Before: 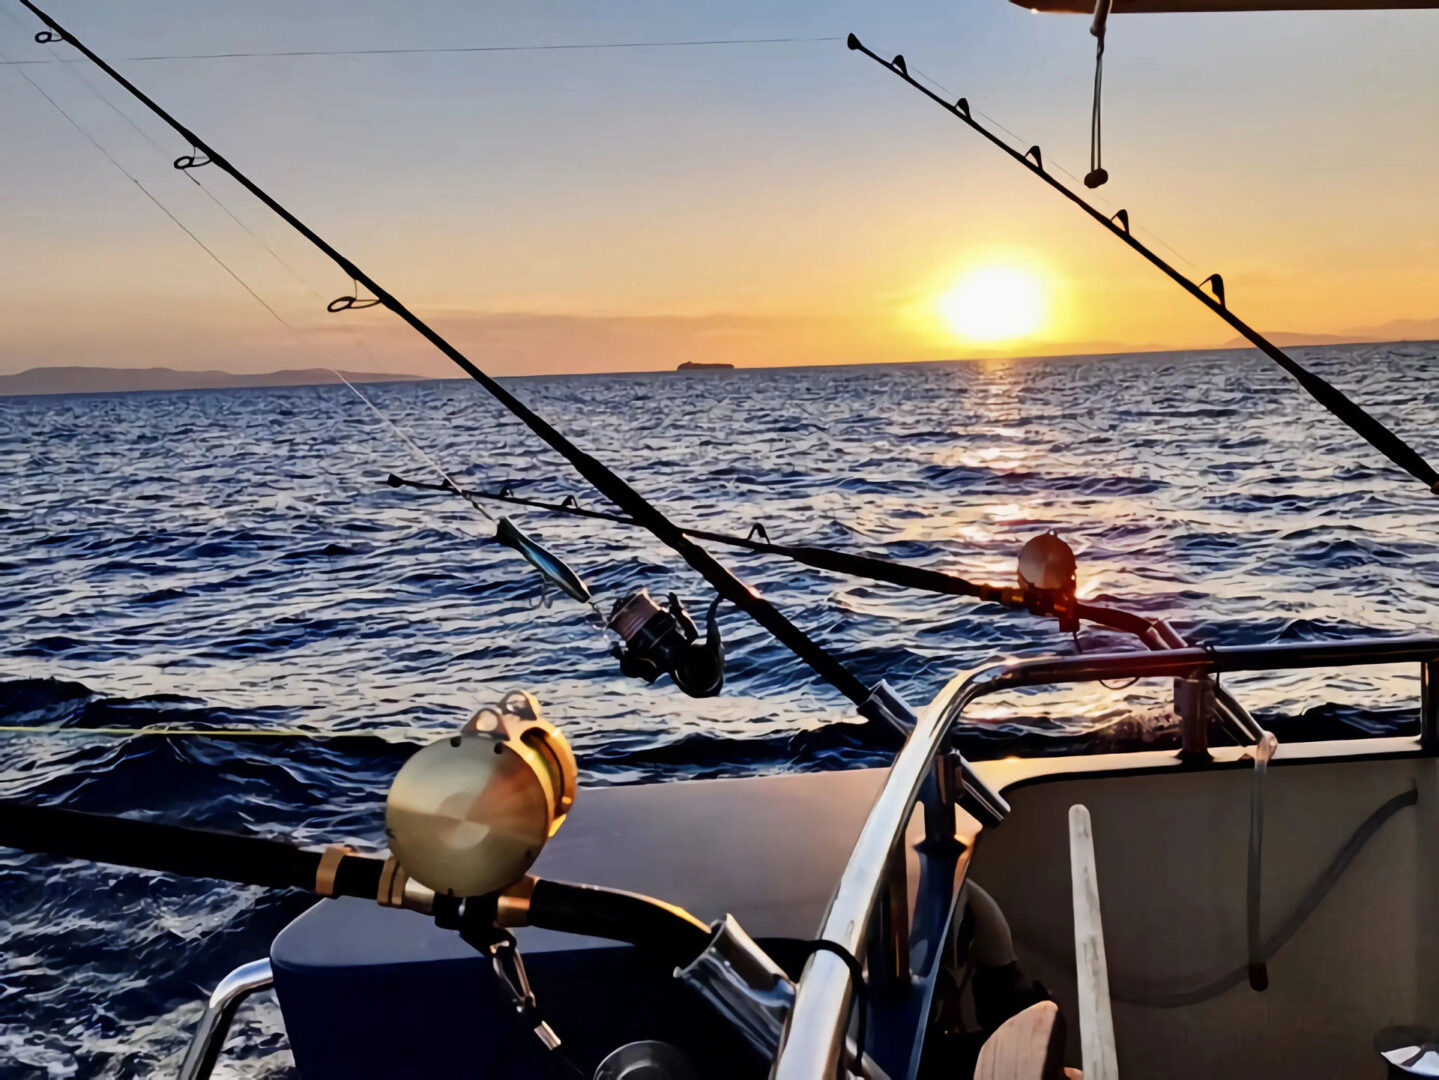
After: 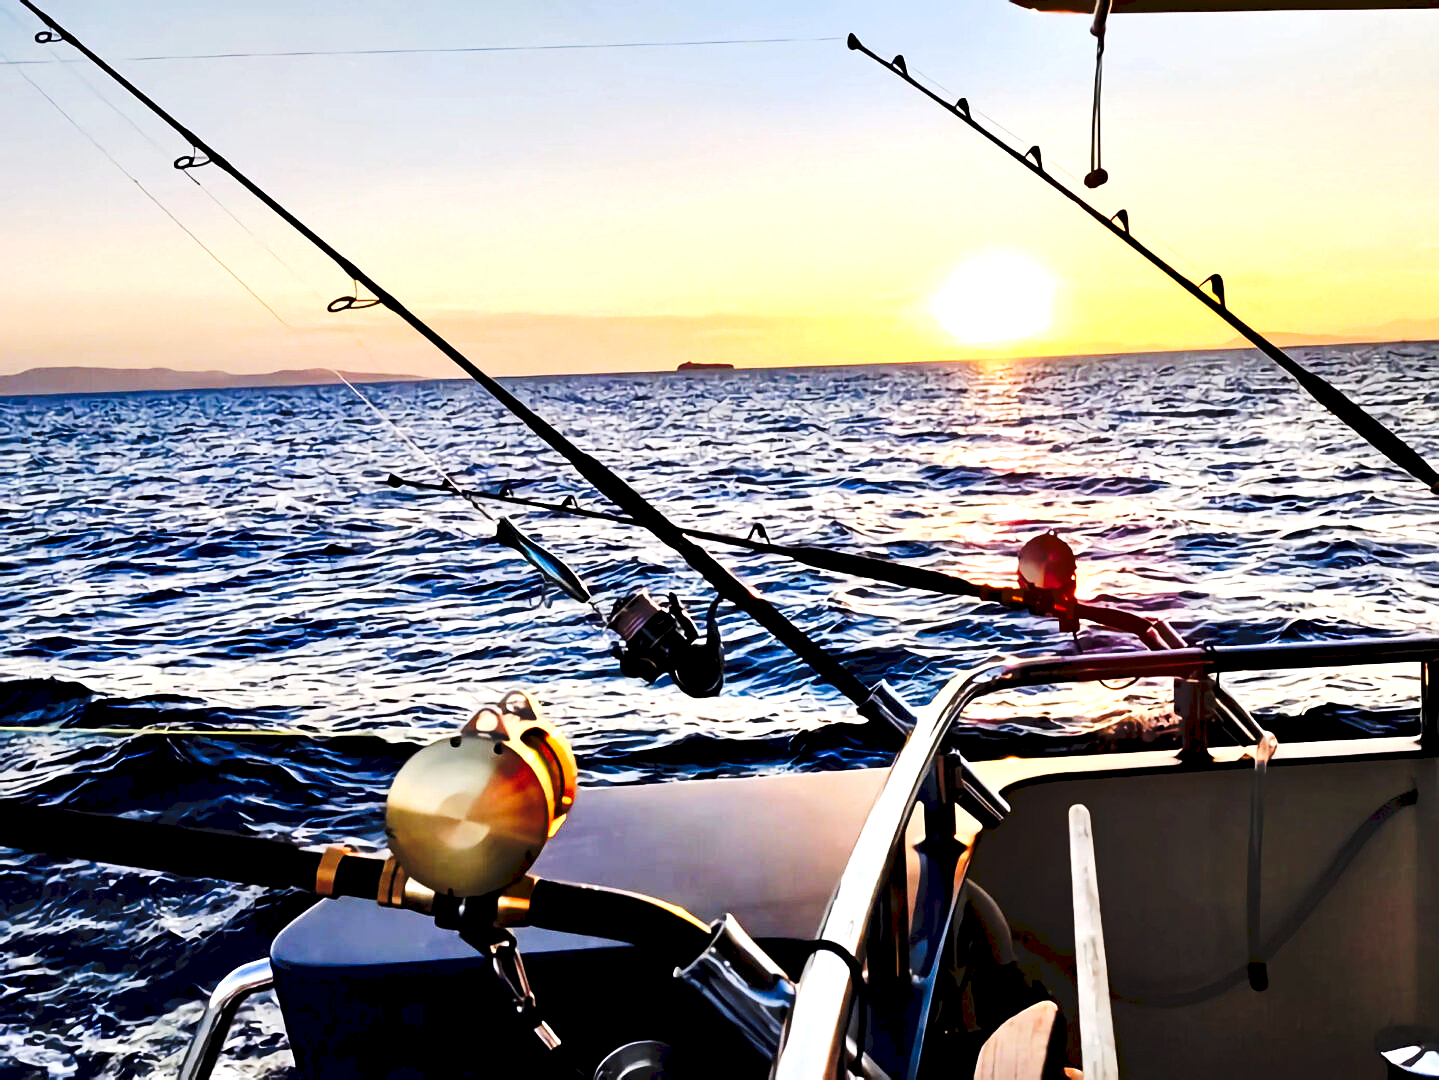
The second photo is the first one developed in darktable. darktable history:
color balance: lift [0.991, 1, 1, 1], gamma [0.996, 1, 1, 1], input saturation 98.52%, contrast 20.34%, output saturation 103.72%
tone curve: curves: ch0 [(0, 0) (0.003, 0.077) (0.011, 0.079) (0.025, 0.085) (0.044, 0.095) (0.069, 0.109) (0.1, 0.124) (0.136, 0.142) (0.177, 0.169) (0.224, 0.207) (0.277, 0.267) (0.335, 0.347) (0.399, 0.442) (0.468, 0.54) (0.543, 0.635) (0.623, 0.726) (0.709, 0.813) (0.801, 0.882) (0.898, 0.934) (1, 1)], preserve colors none
sharpen: radius 1, threshold 1
exposure: exposure 0.485 EV, compensate highlight preservation false
